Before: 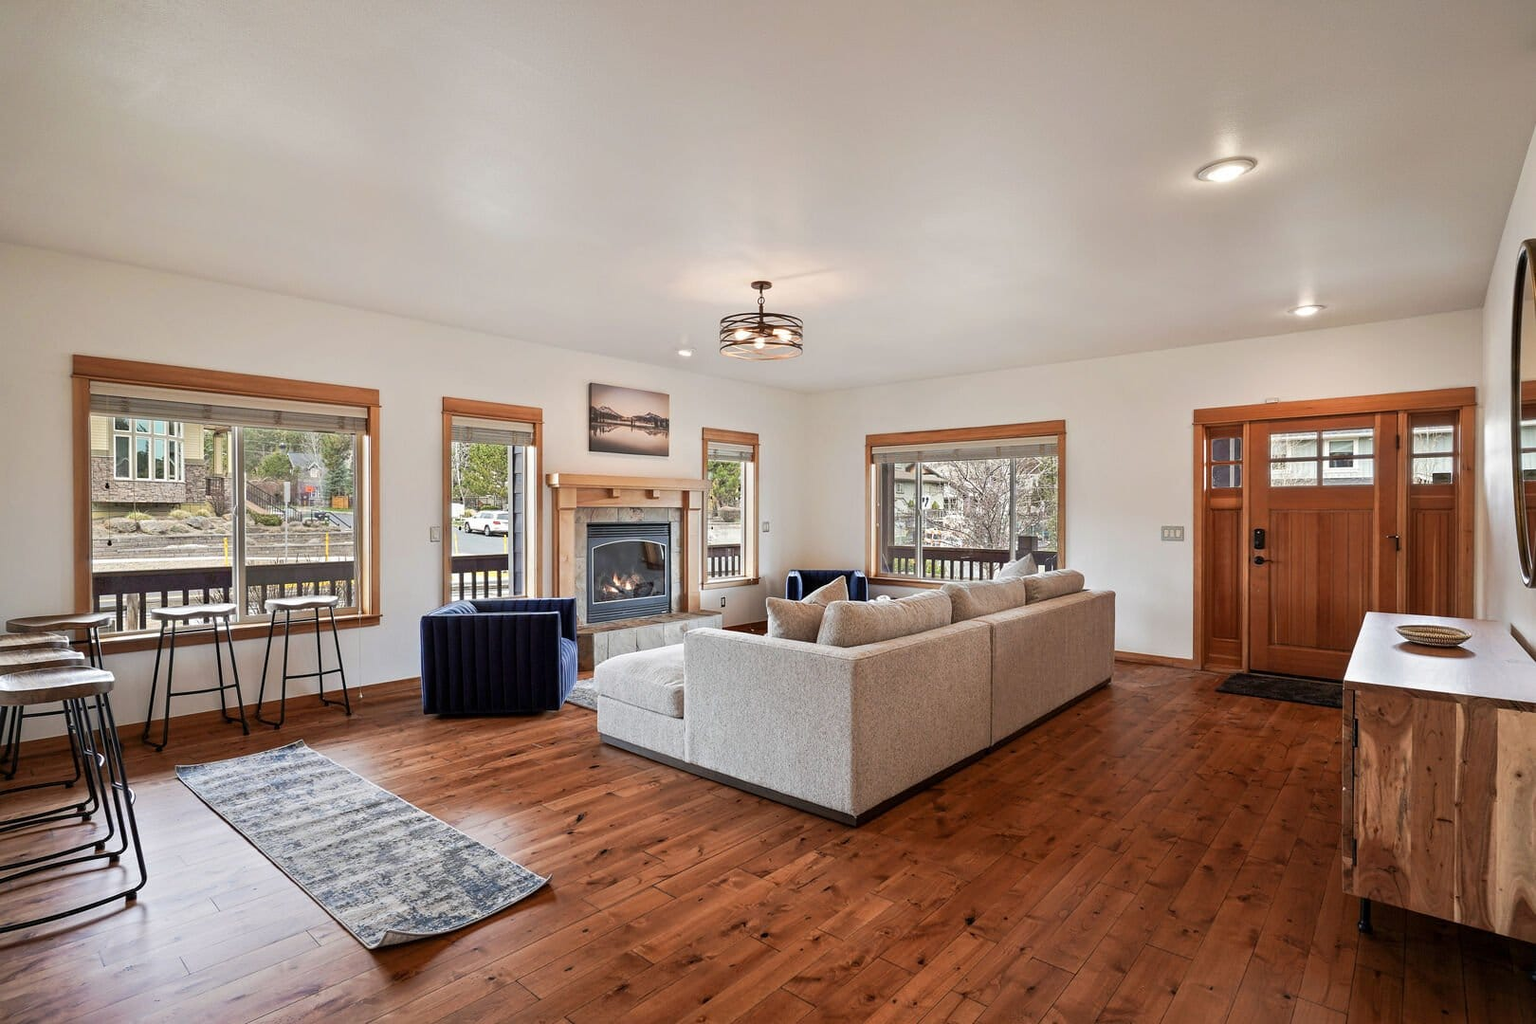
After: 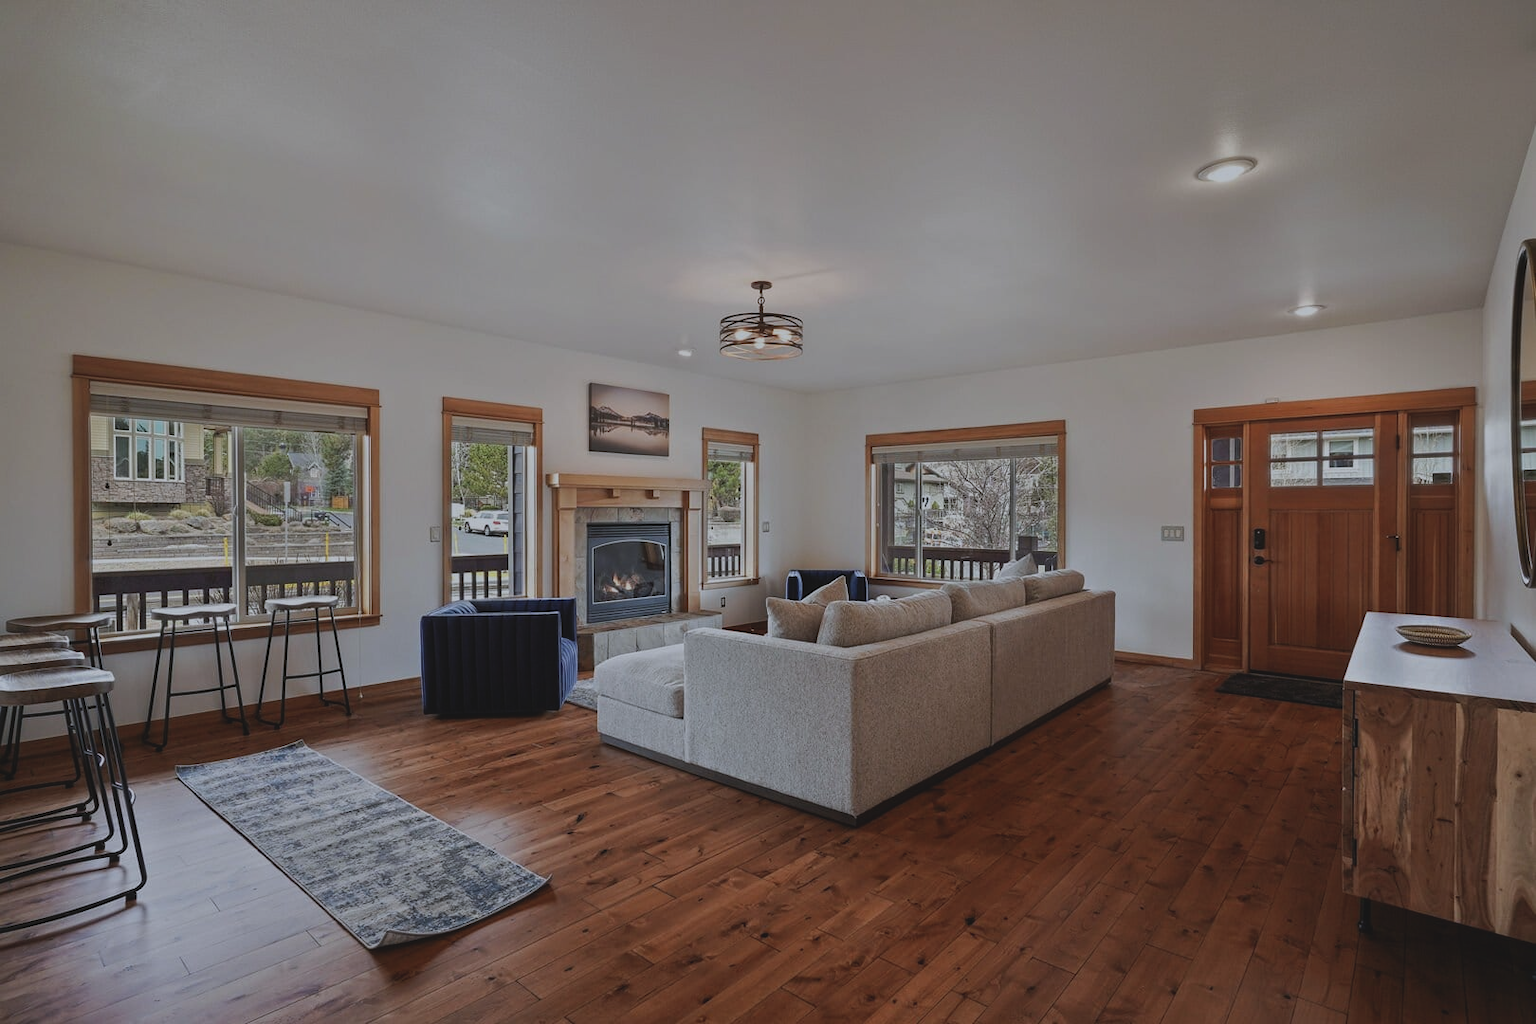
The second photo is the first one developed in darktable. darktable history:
exposure: black level correction -0.016, exposure -1.018 EV, compensate highlight preservation false
white balance: red 0.967, blue 1.049
